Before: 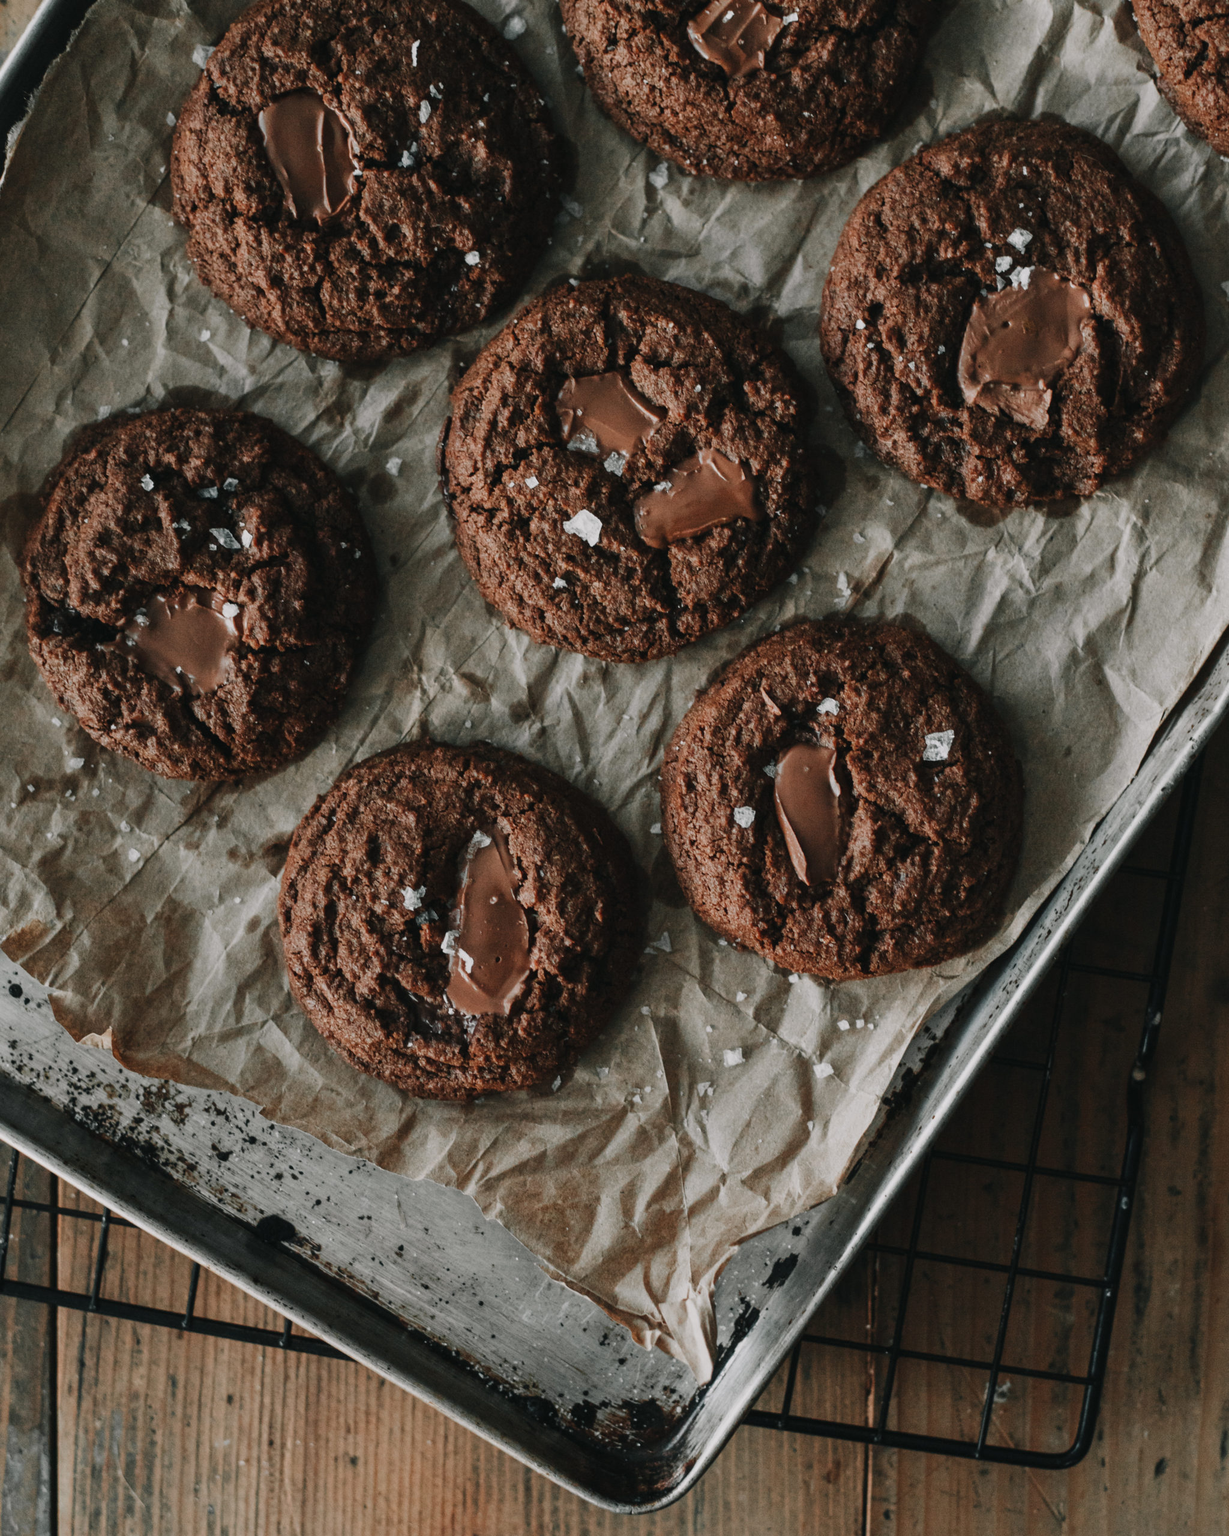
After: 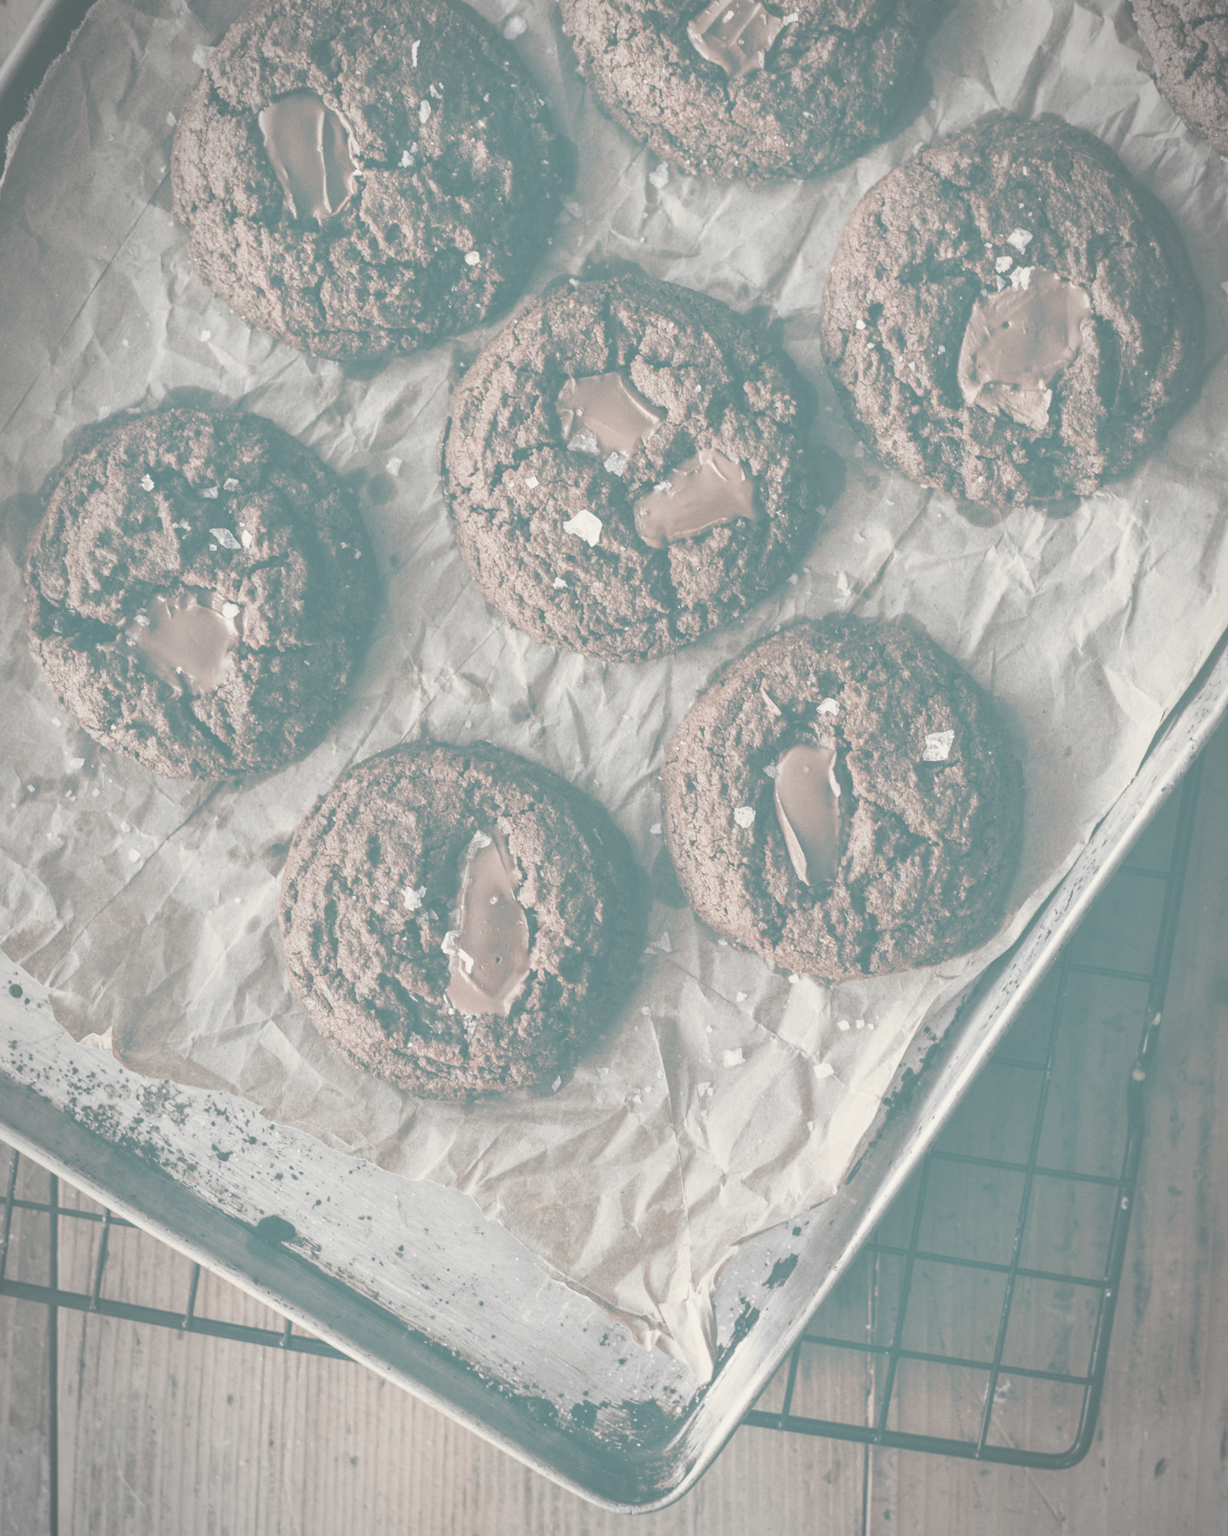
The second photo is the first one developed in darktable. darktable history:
vignetting: fall-off start 87%, automatic ratio true
contrast brightness saturation: contrast -0.32, brightness 0.75, saturation -0.78
split-toning: shadows › hue 186.43°, highlights › hue 49.29°, compress 30.29%
exposure: black level correction 0, exposure 0.7 EV, compensate exposure bias true, compensate highlight preservation false
